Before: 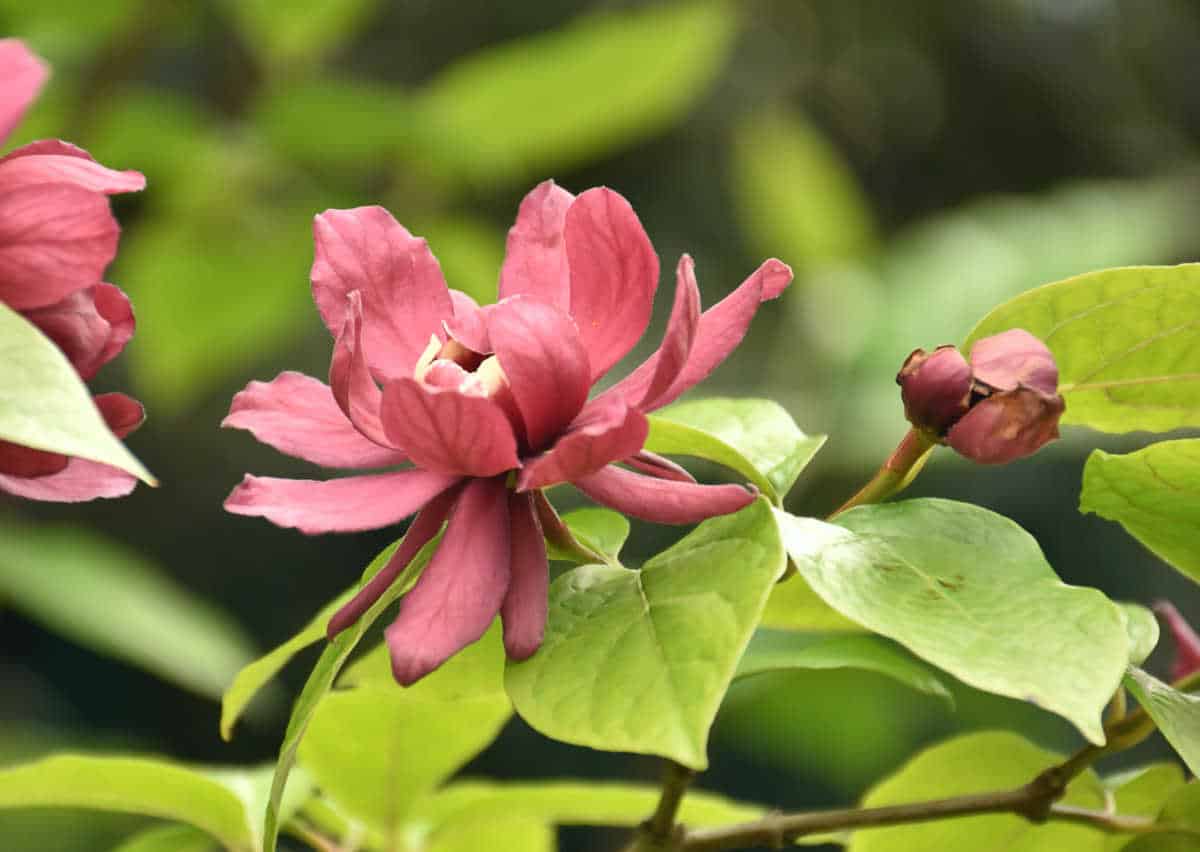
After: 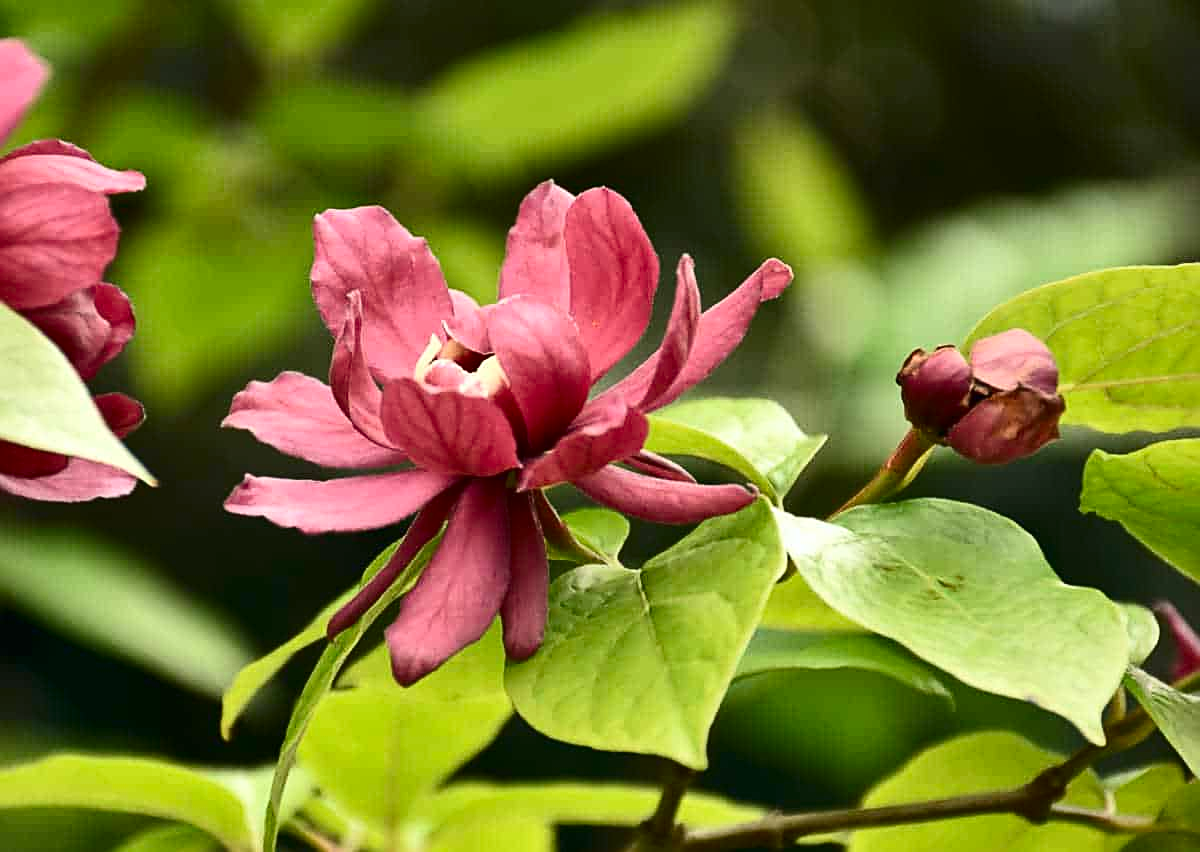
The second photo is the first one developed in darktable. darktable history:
sharpen: radius 1.967
contrast brightness saturation: contrast 0.2, brightness -0.11, saturation 0.1
